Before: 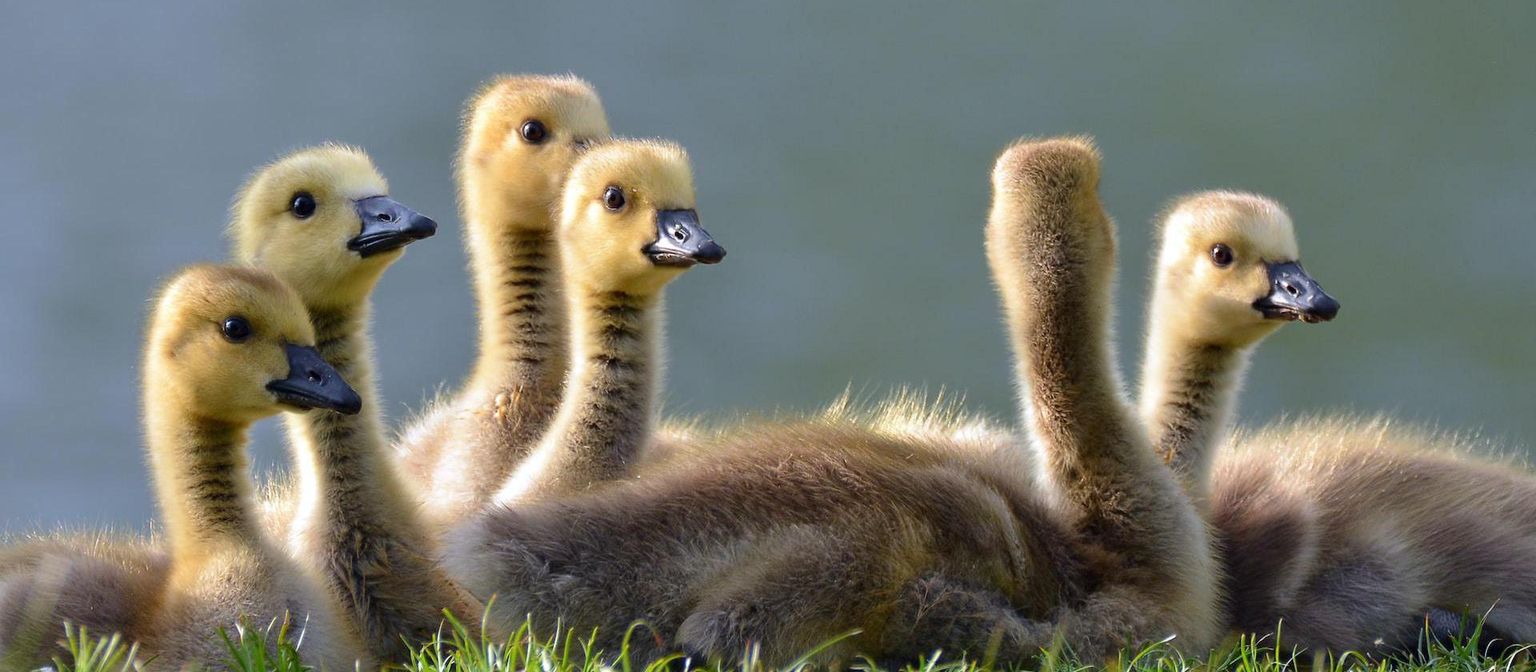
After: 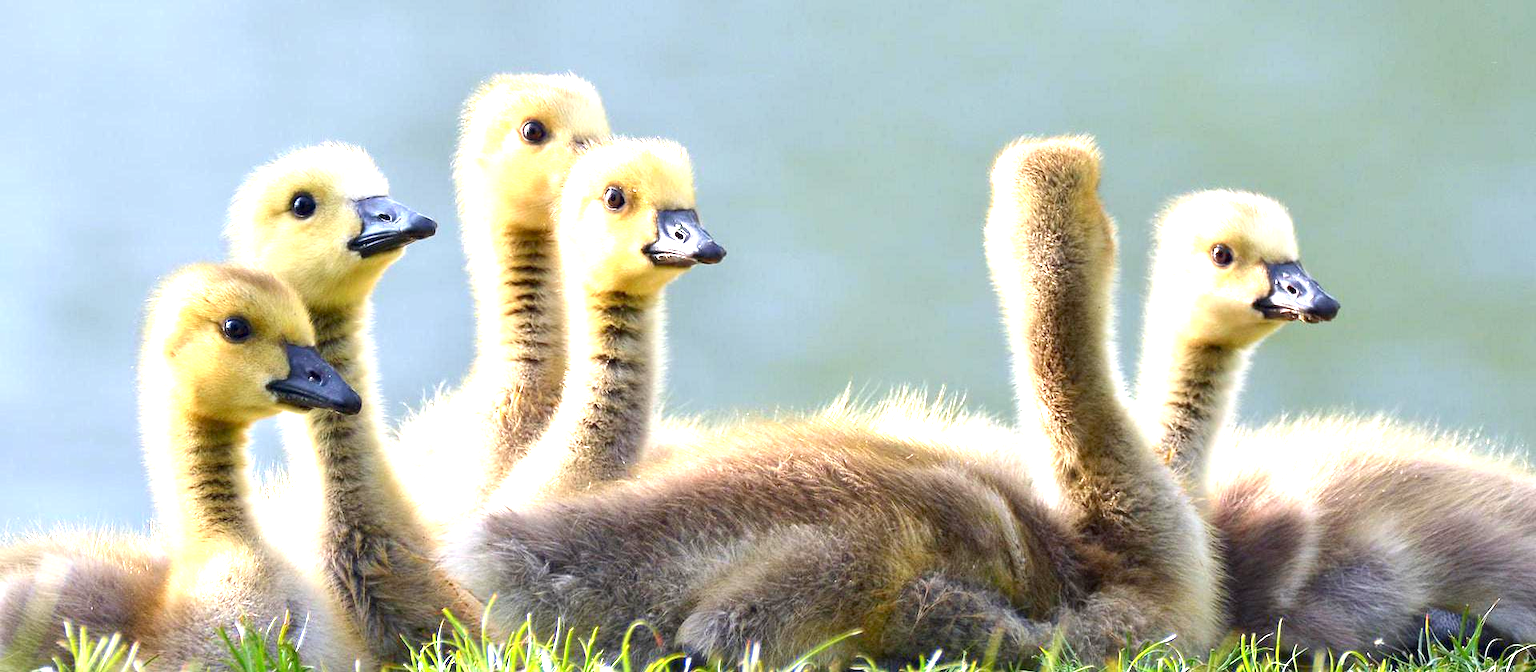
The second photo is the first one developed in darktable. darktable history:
exposure: black level correction 0.001, exposure 1.652 EV, compensate highlight preservation false
